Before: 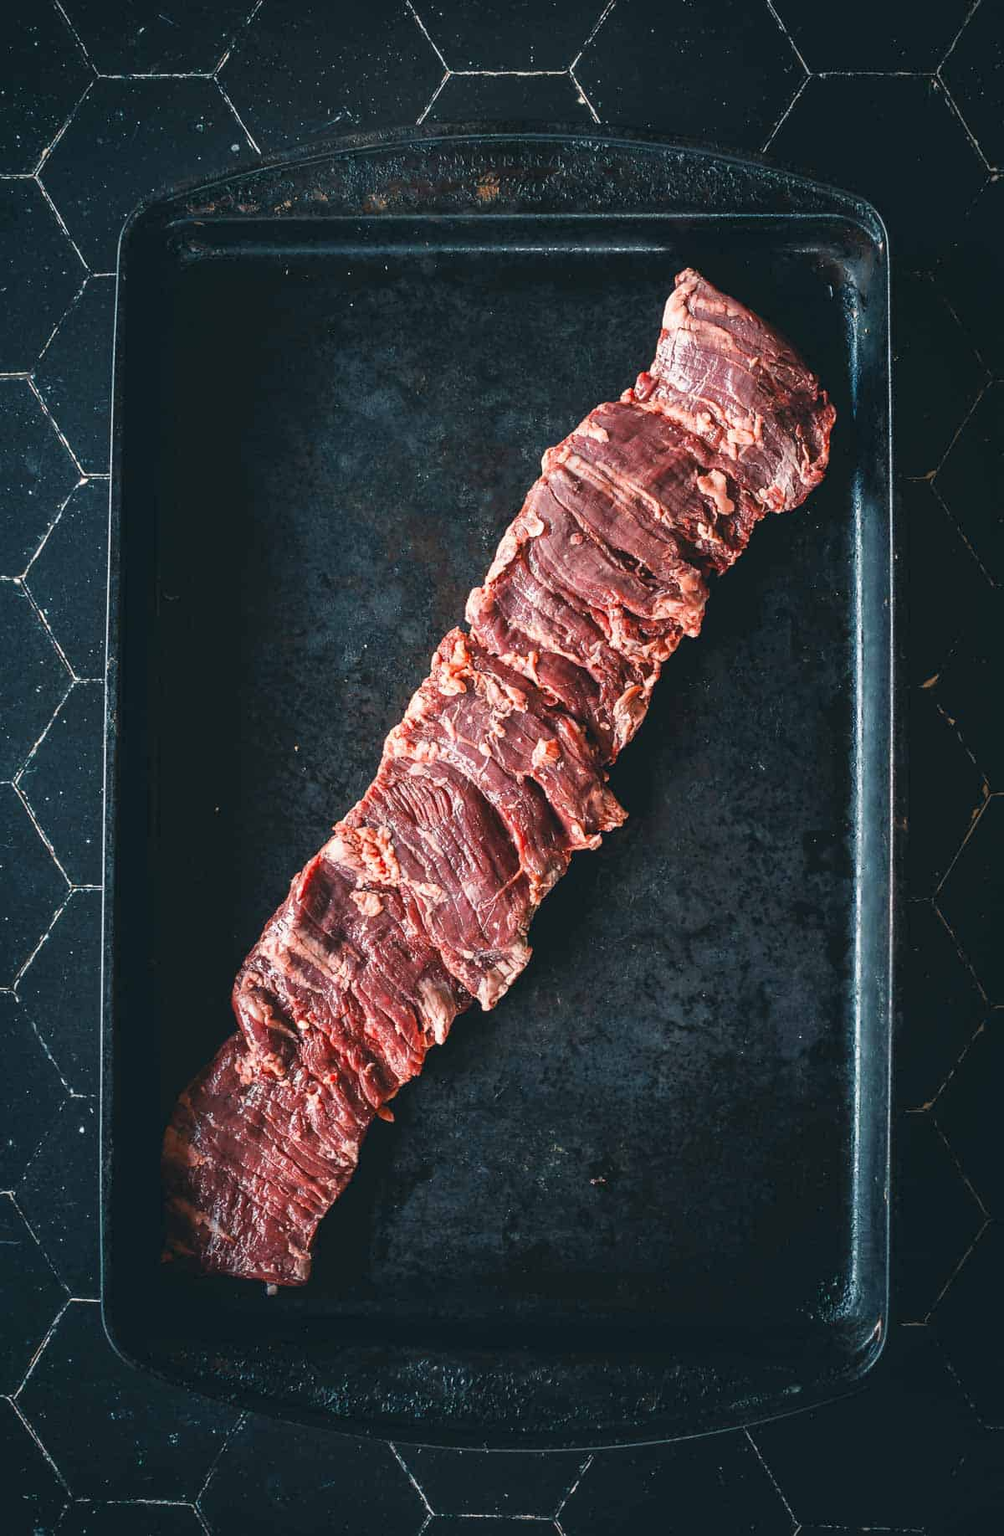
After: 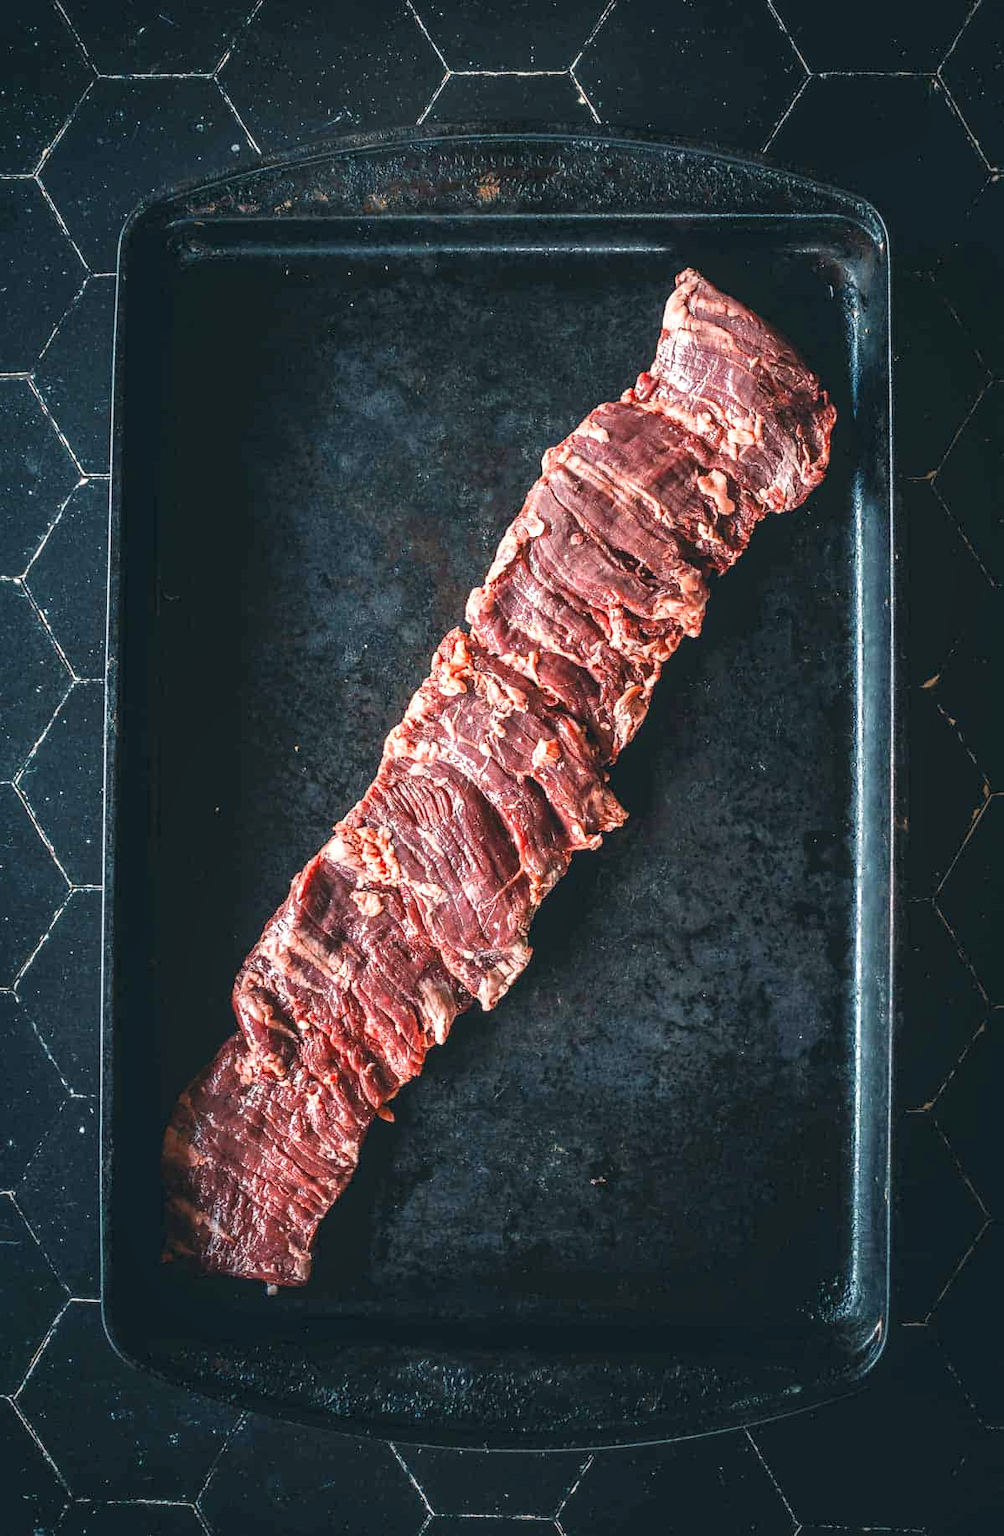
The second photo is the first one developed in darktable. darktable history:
local contrast: on, module defaults
exposure: exposure 0.231 EV, compensate highlight preservation false
